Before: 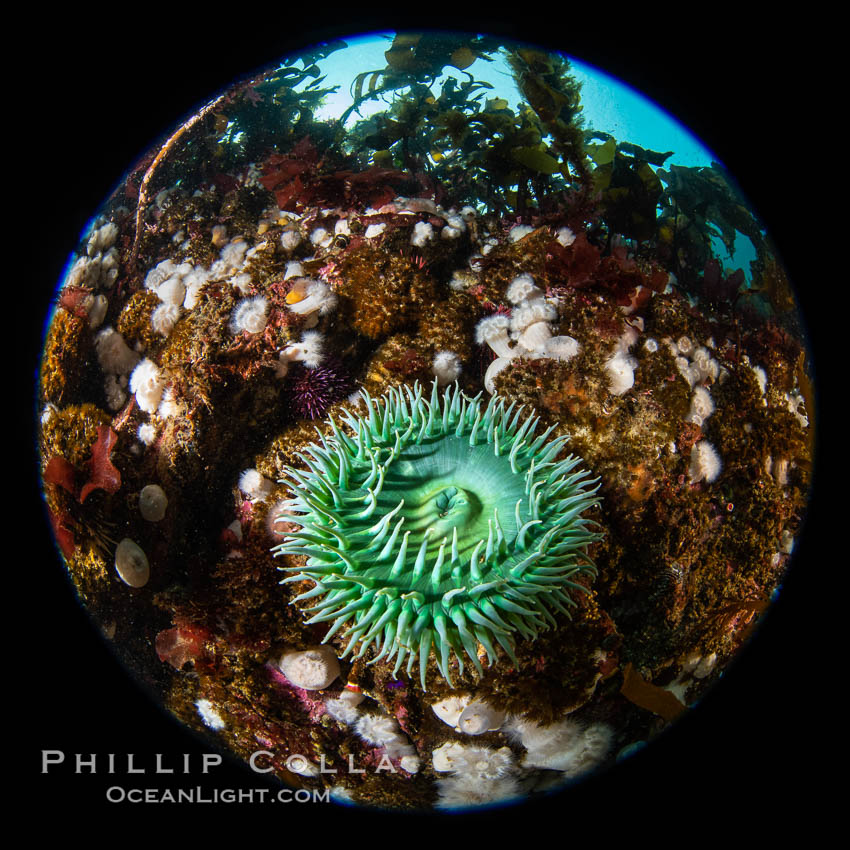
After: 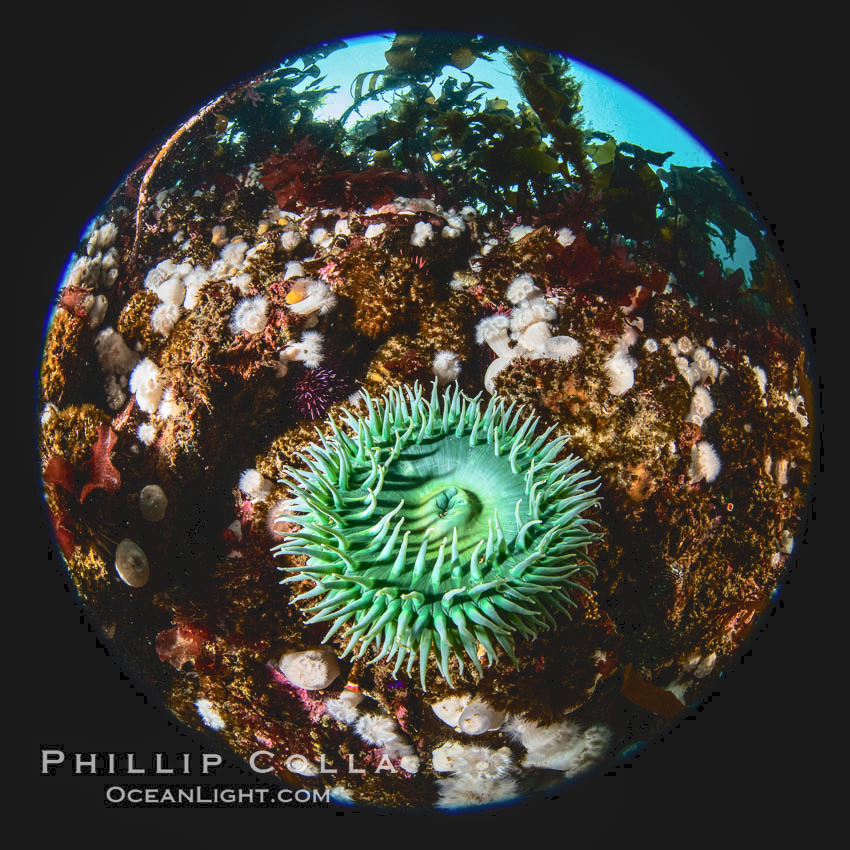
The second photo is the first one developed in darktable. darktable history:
tone curve: curves: ch0 [(0, 0) (0.003, 0.09) (0.011, 0.095) (0.025, 0.097) (0.044, 0.108) (0.069, 0.117) (0.1, 0.129) (0.136, 0.151) (0.177, 0.185) (0.224, 0.229) (0.277, 0.299) (0.335, 0.379) (0.399, 0.469) (0.468, 0.55) (0.543, 0.629) (0.623, 0.702) (0.709, 0.775) (0.801, 0.85) (0.898, 0.91) (1, 1)], color space Lab, independent channels, preserve colors none
local contrast: on, module defaults
